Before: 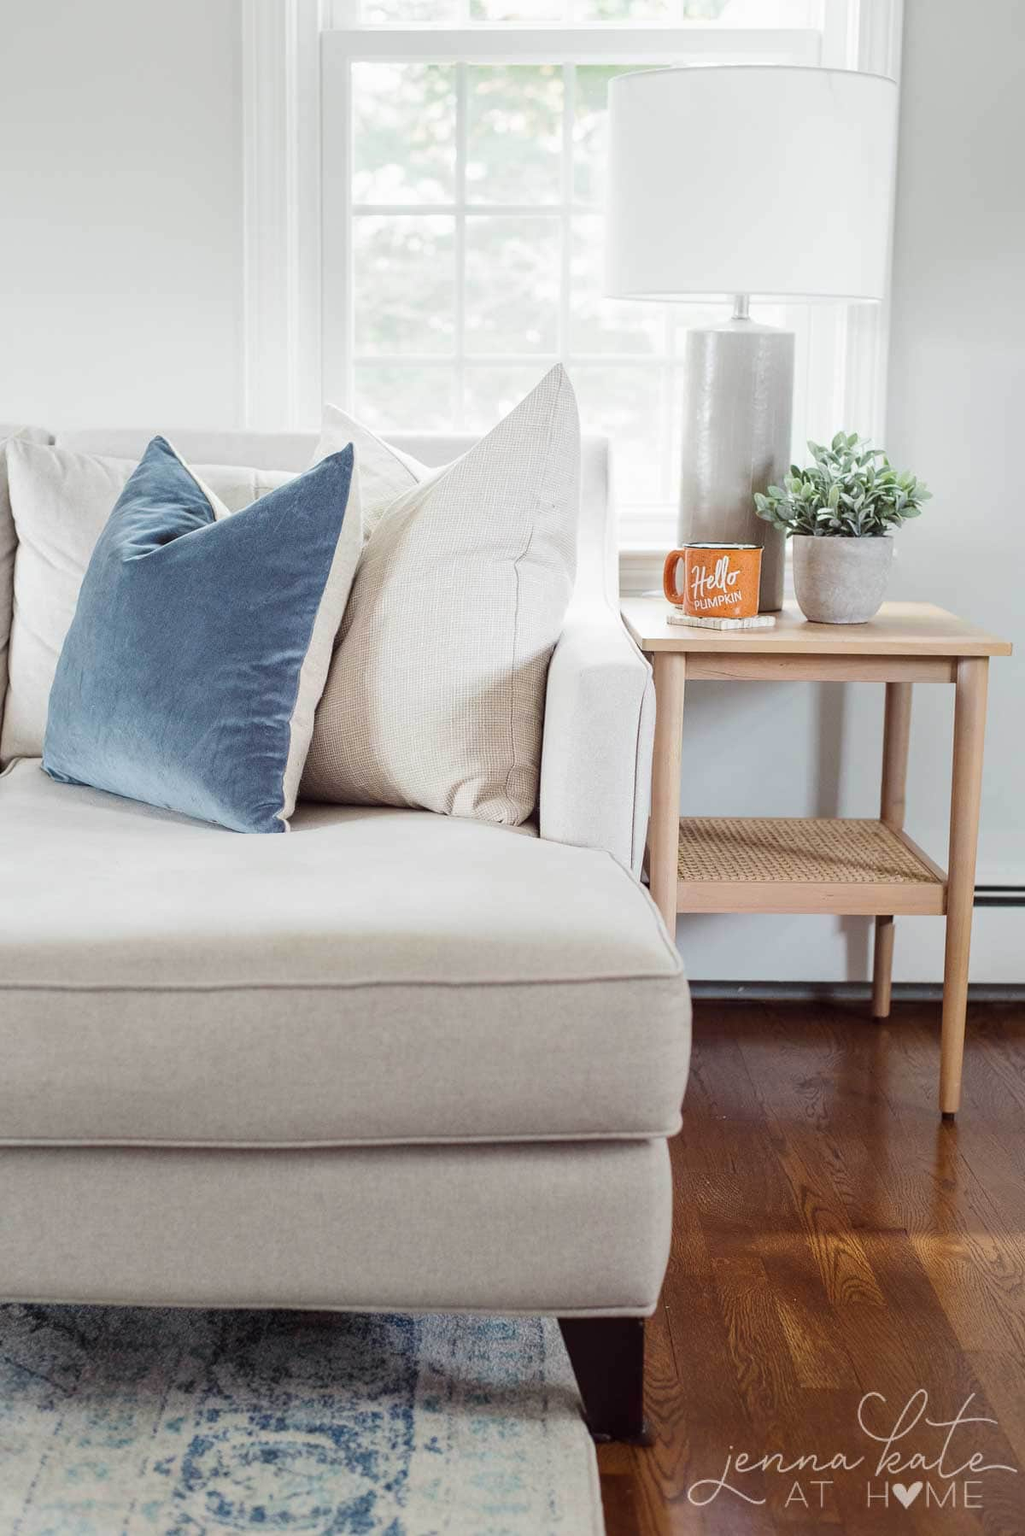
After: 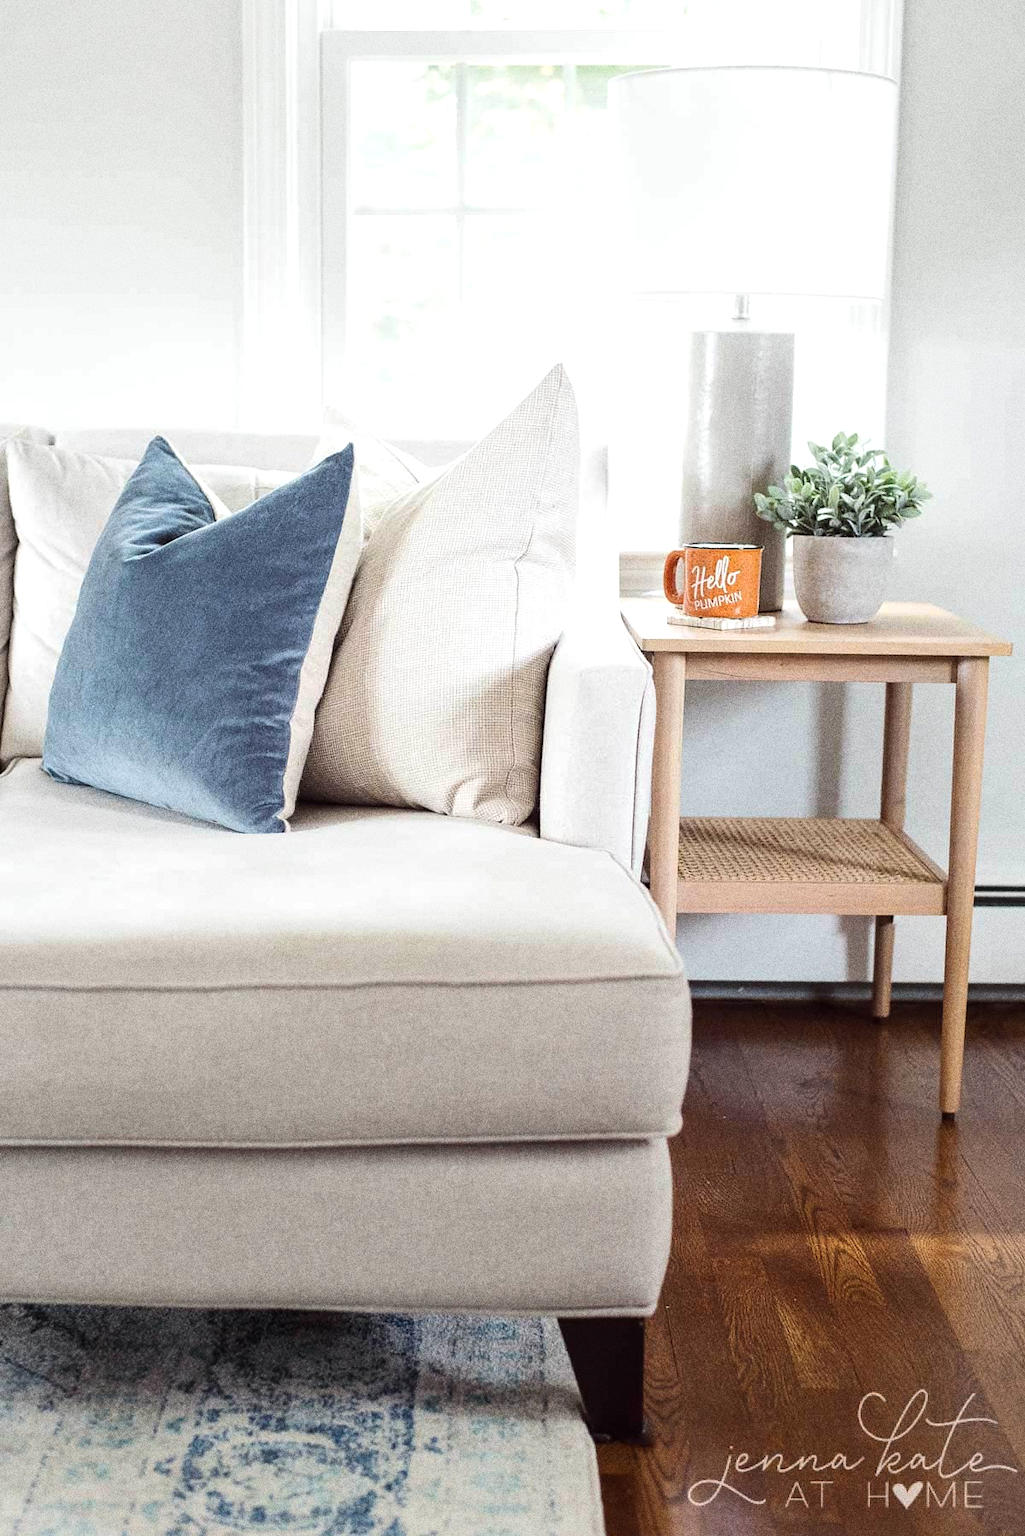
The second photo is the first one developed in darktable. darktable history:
tone equalizer: -8 EV -0.417 EV, -7 EV -0.389 EV, -6 EV -0.333 EV, -5 EV -0.222 EV, -3 EV 0.222 EV, -2 EV 0.333 EV, -1 EV 0.389 EV, +0 EV 0.417 EV, edges refinement/feathering 500, mask exposure compensation -1.57 EV, preserve details no
grain: strength 49.07%
